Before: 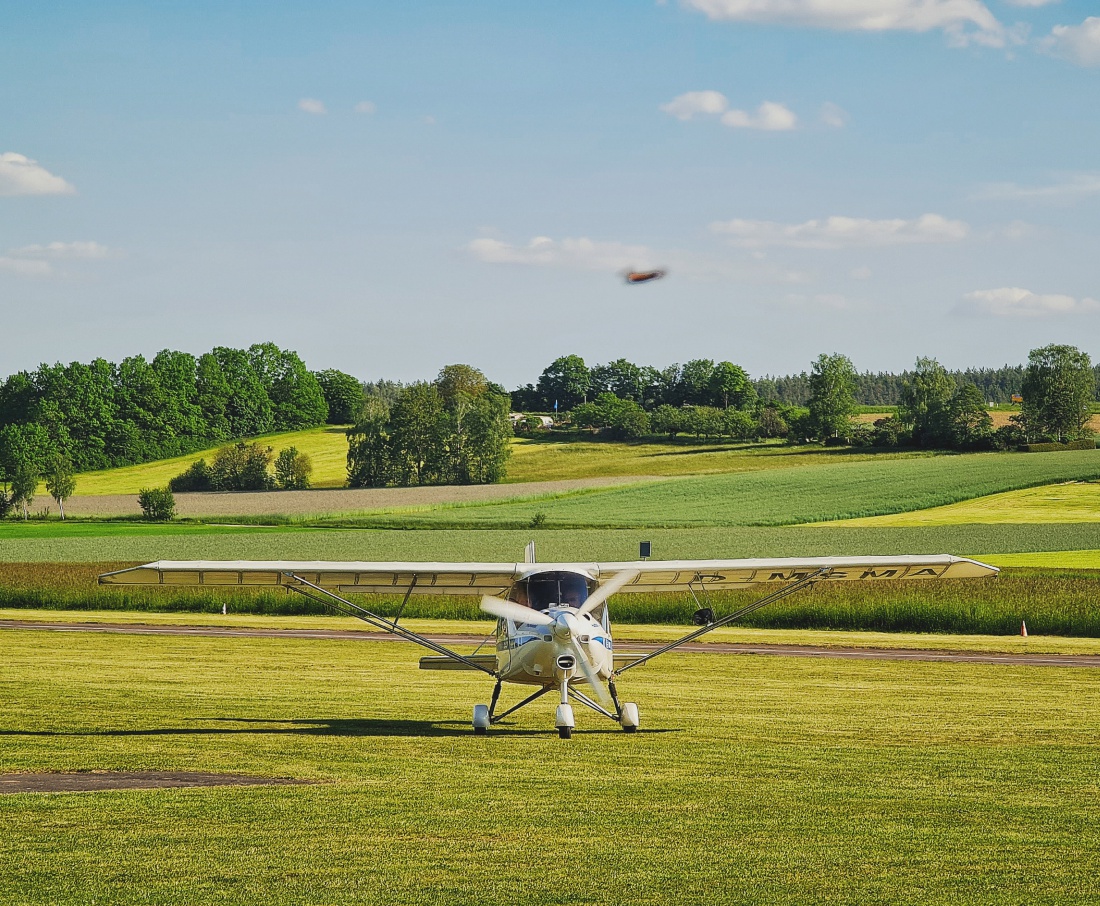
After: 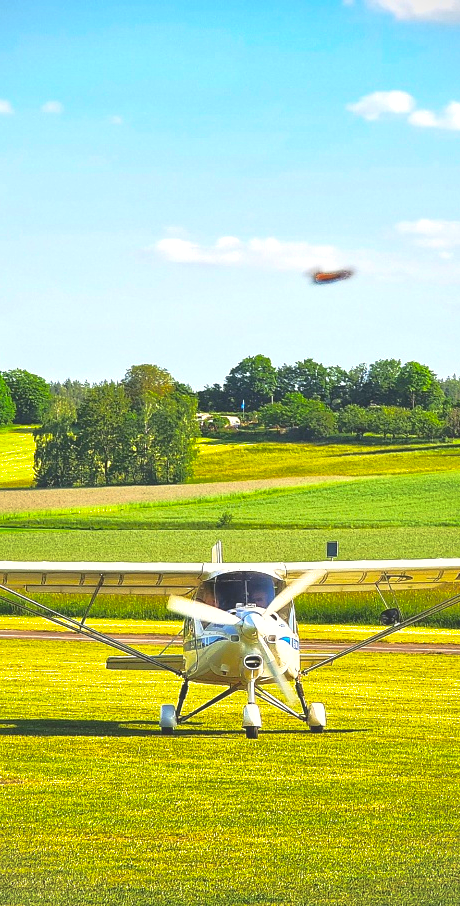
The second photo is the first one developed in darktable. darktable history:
exposure: exposure 0.819 EV, compensate highlight preservation false
crop: left 28.533%, right 29.596%
contrast brightness saturation: contrast 0.202, brightness 0.166, saturation 0.222
shadows and highlights: shadows 39.24, highlights -59.89
vignetting: fall-off start 92.58%
